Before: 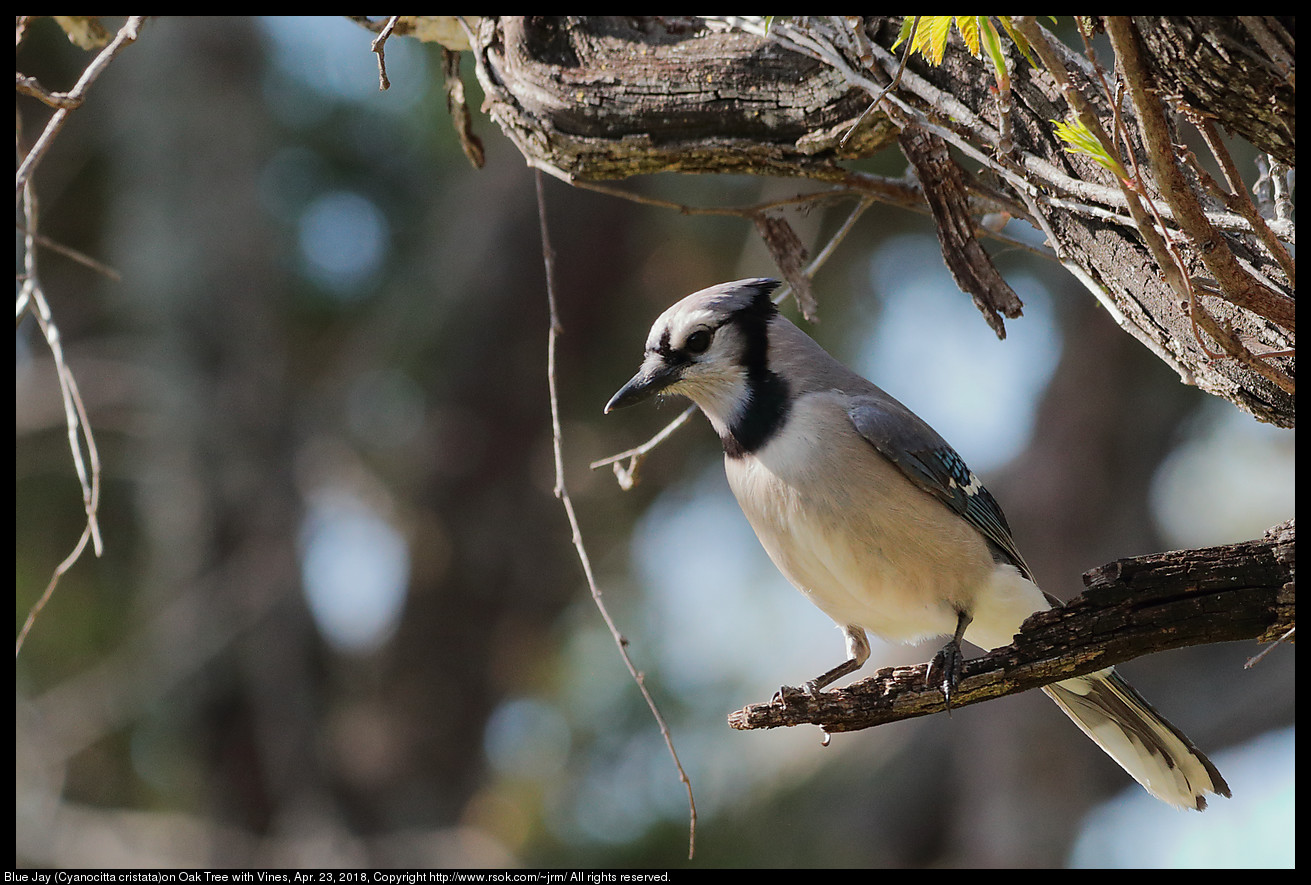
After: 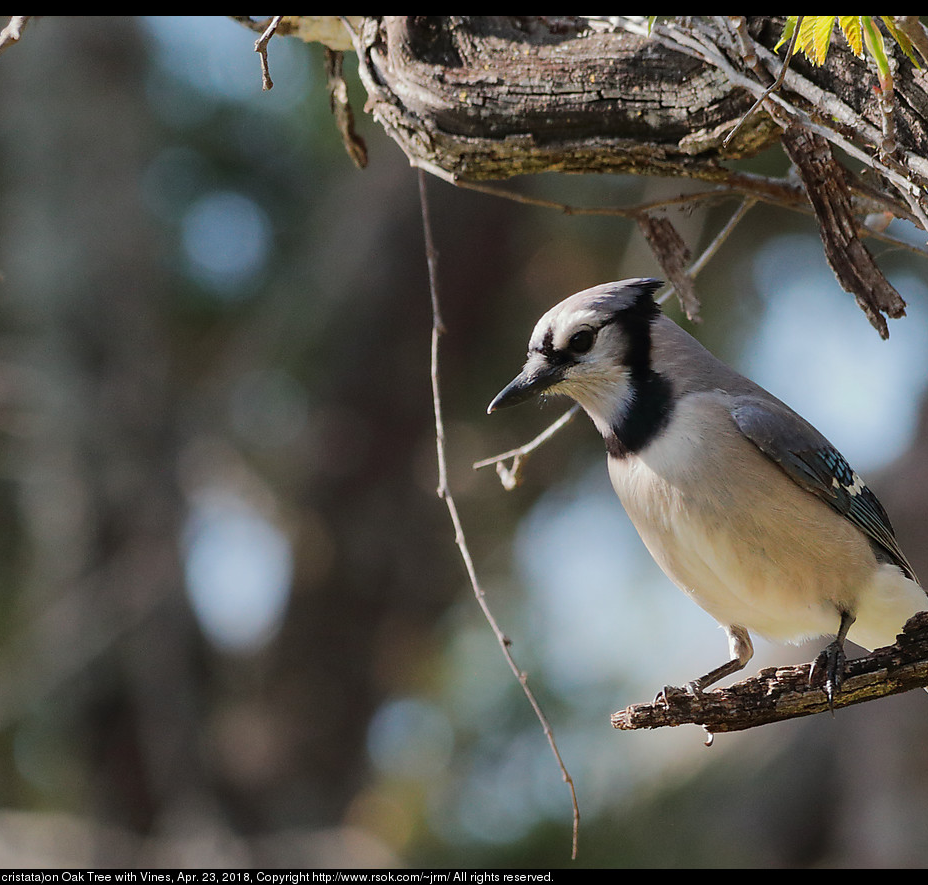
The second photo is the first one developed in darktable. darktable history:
crop and rotate: left 8.932%, right 20.28%
